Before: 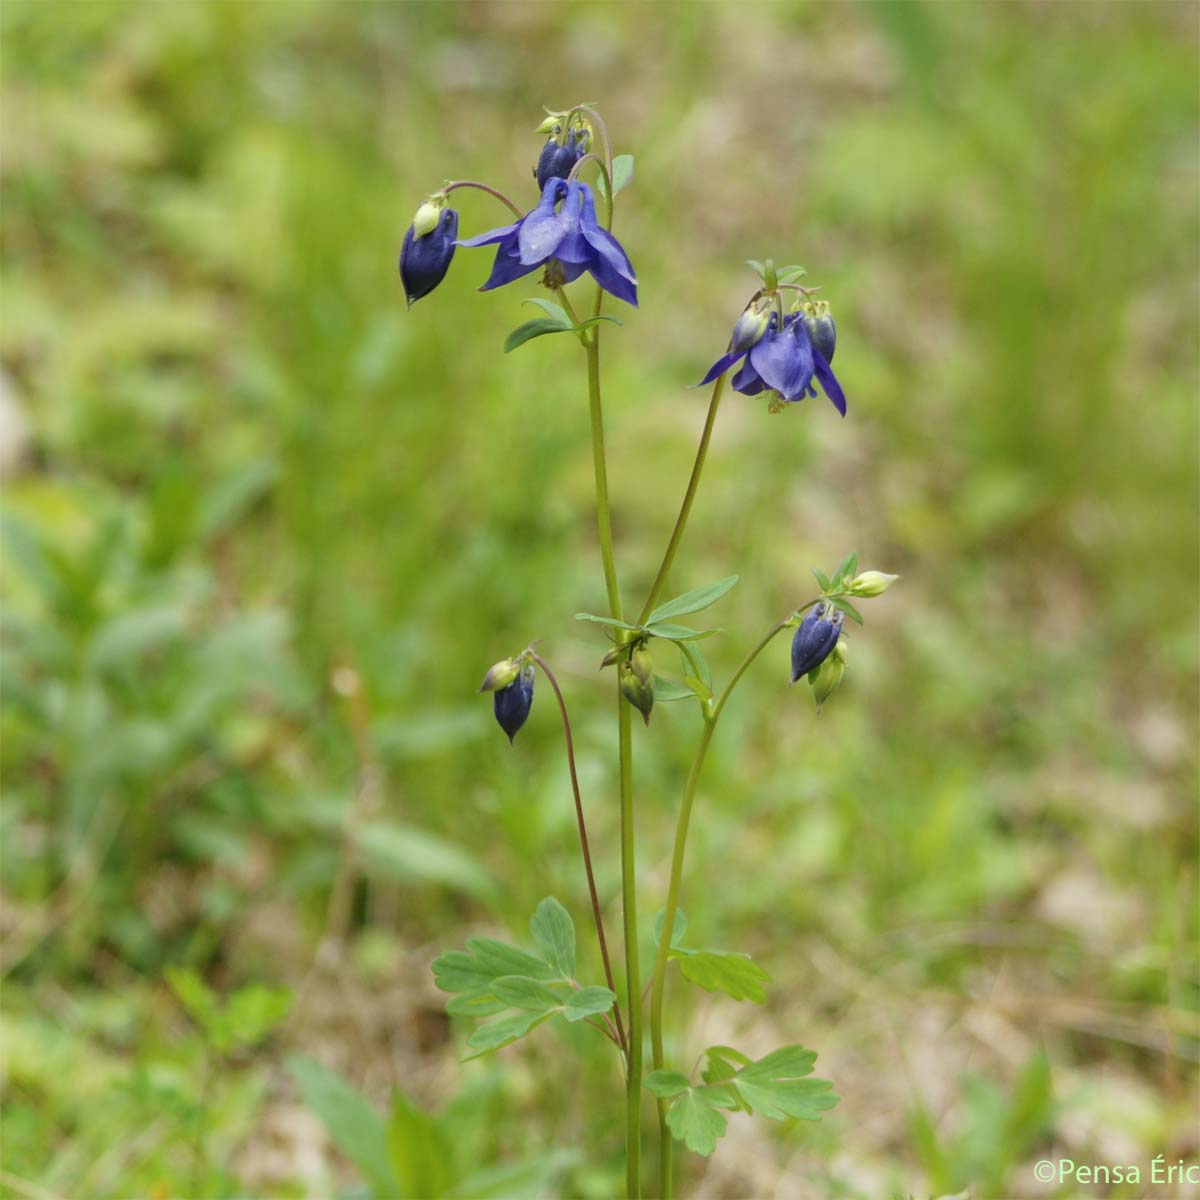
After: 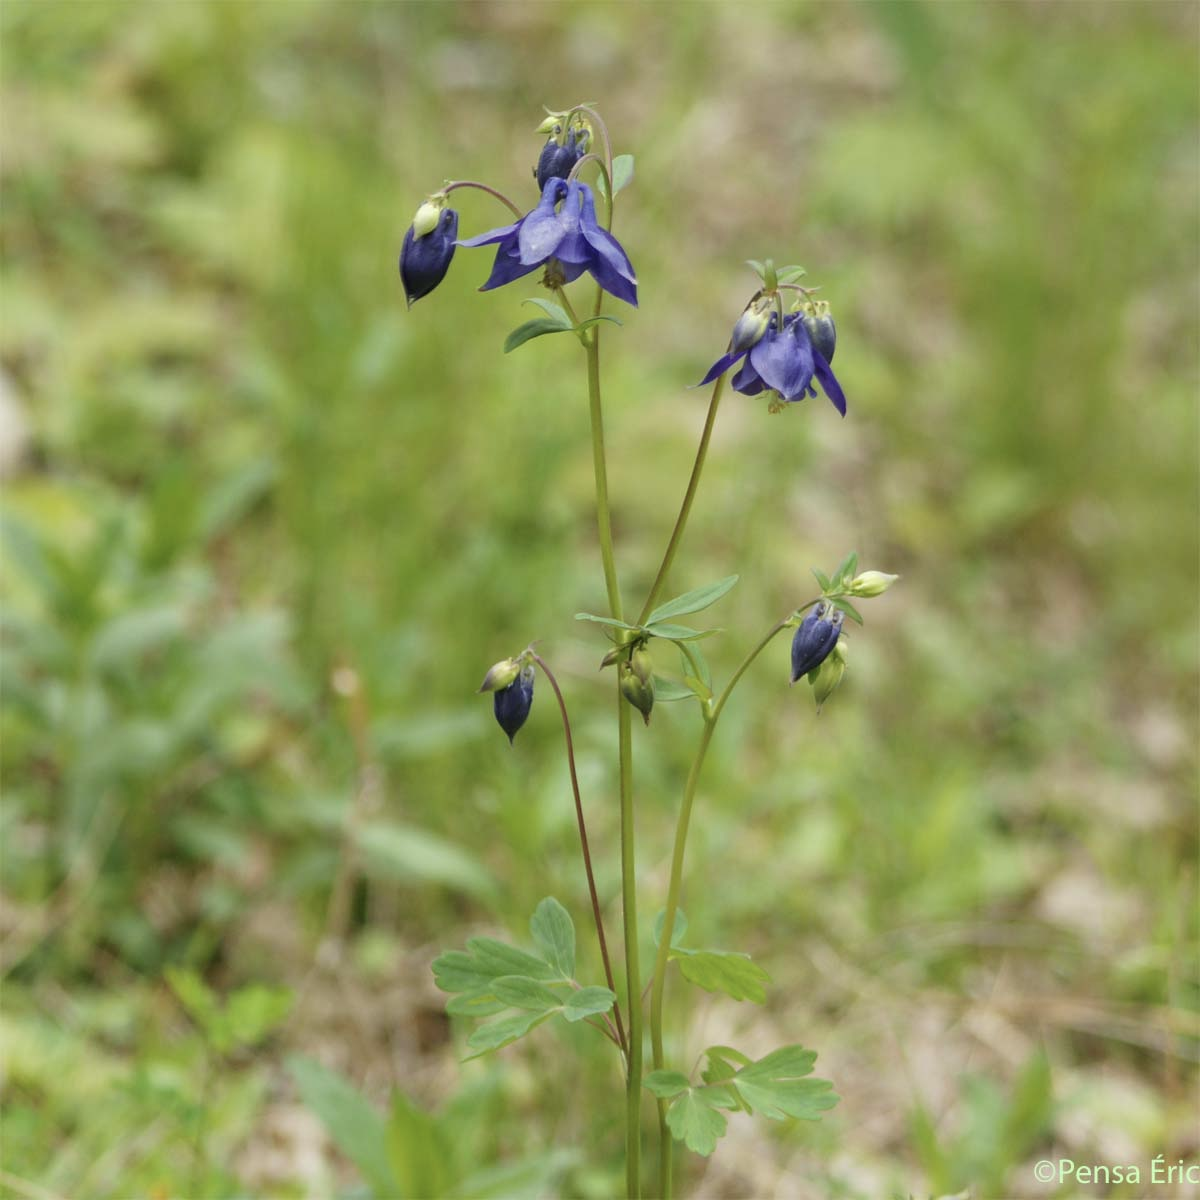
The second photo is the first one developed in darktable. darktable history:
exposure: black level correction 0.001, compensate highlight preservation false
color correction: highlights b* 0.055, saturation 0.828
